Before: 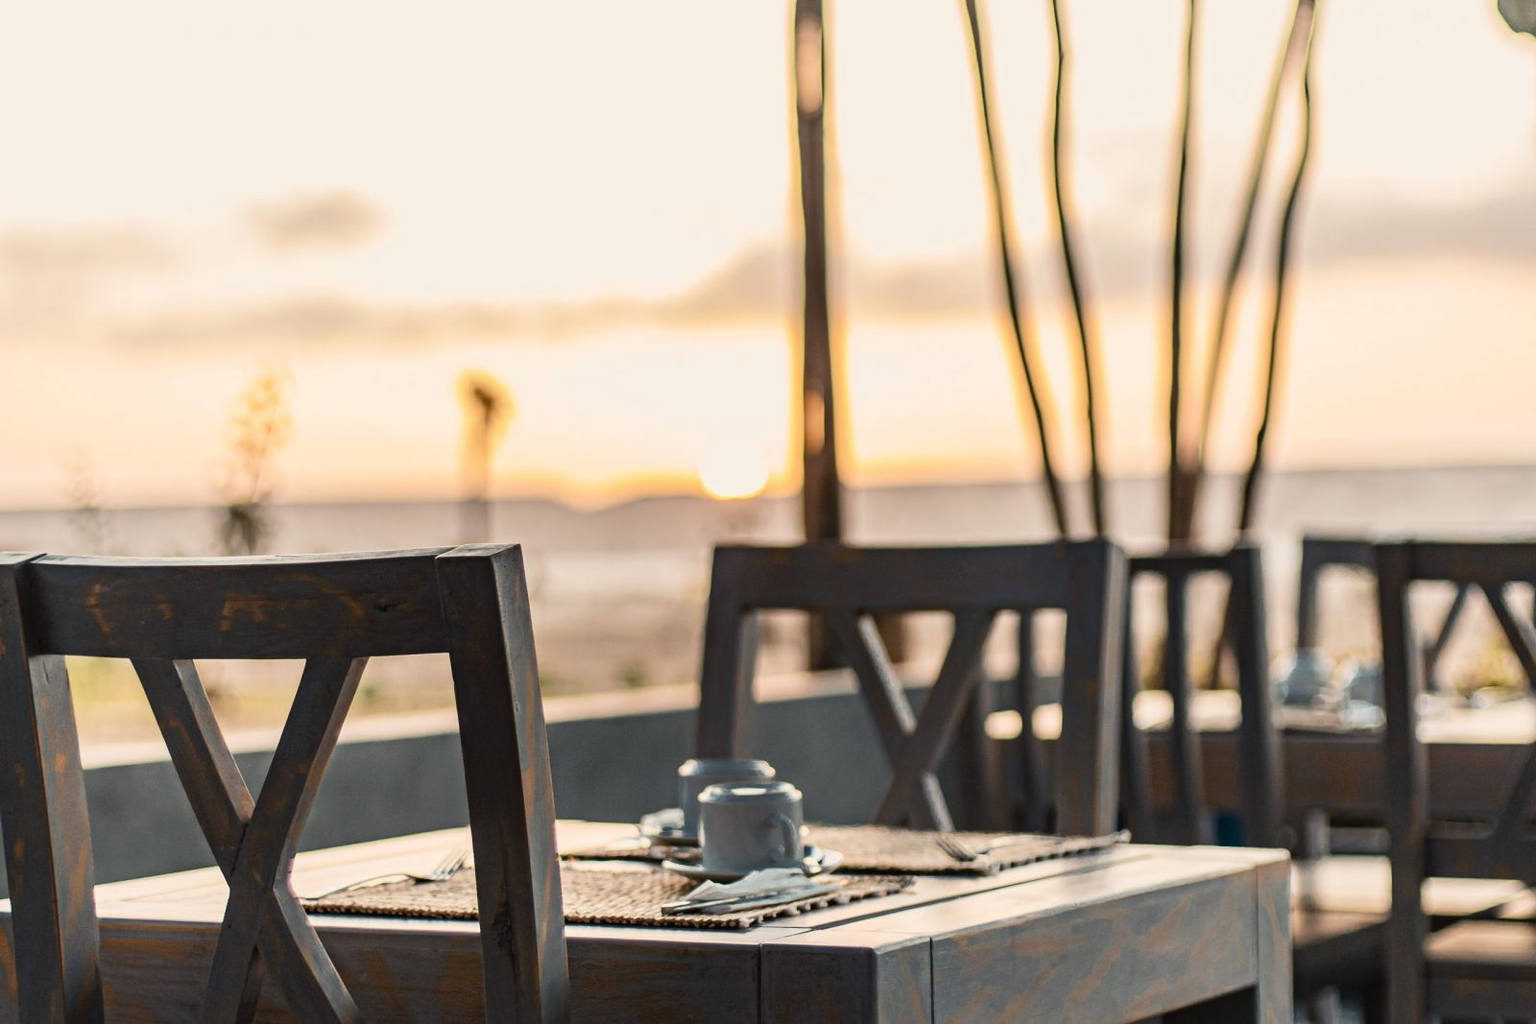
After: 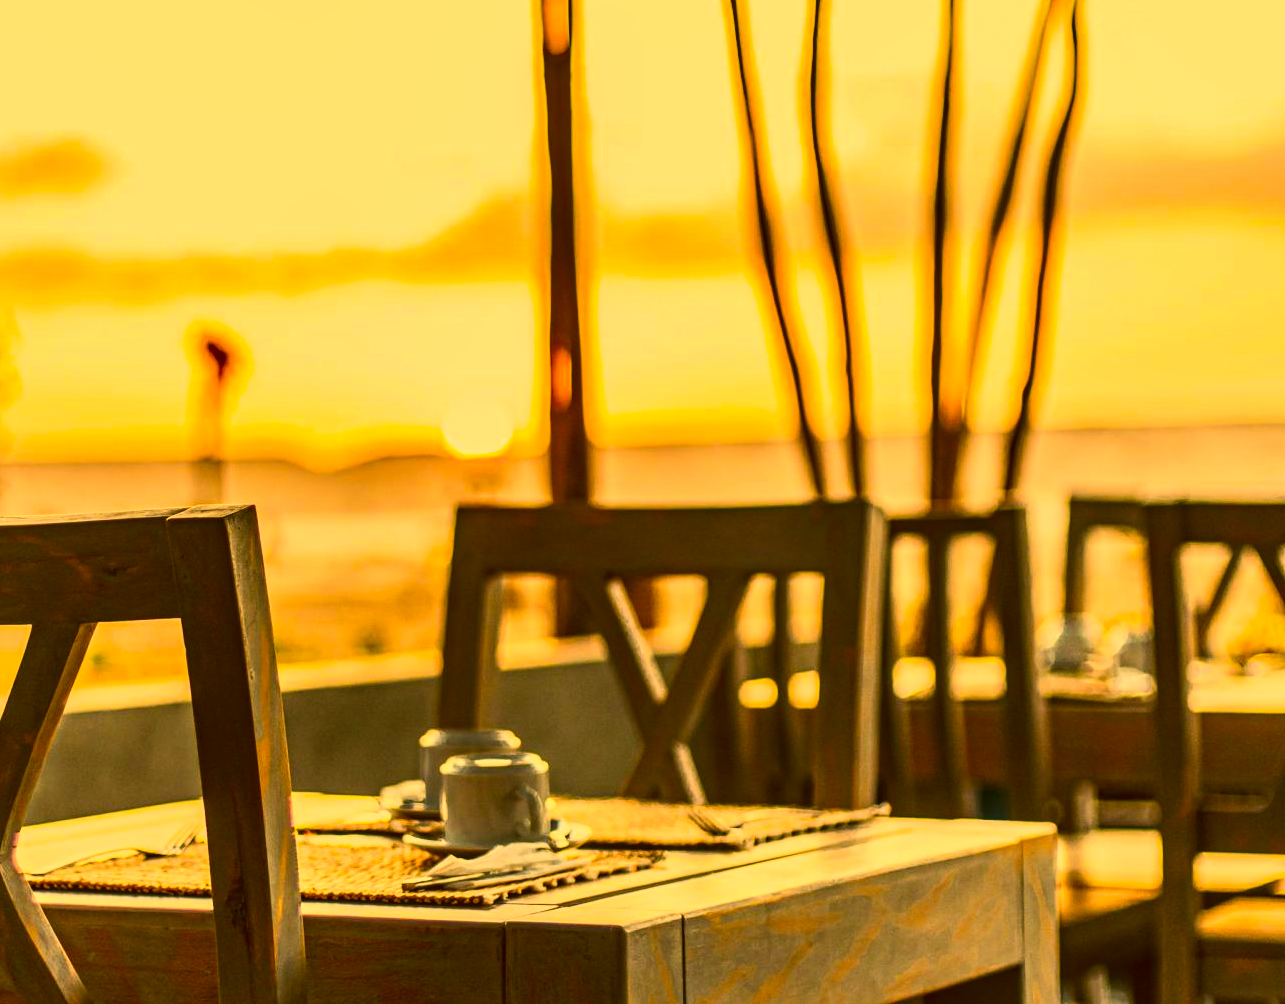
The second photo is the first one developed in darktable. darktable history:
shadows and highlights: soften with gaussian
color correction: highlights a* 10.45, highlights b* 30.54, shadows a* 2.84, shadows b* 17.75, saturation 1.72
contrast brightness saturation: contrast 0.239, brightness 0.093
crop and rotate: left 17.959%, top 5.816%, right 1.713%
local contrast: highlights 53%, shadows 51%, detail 130%, midtone range 0.457
